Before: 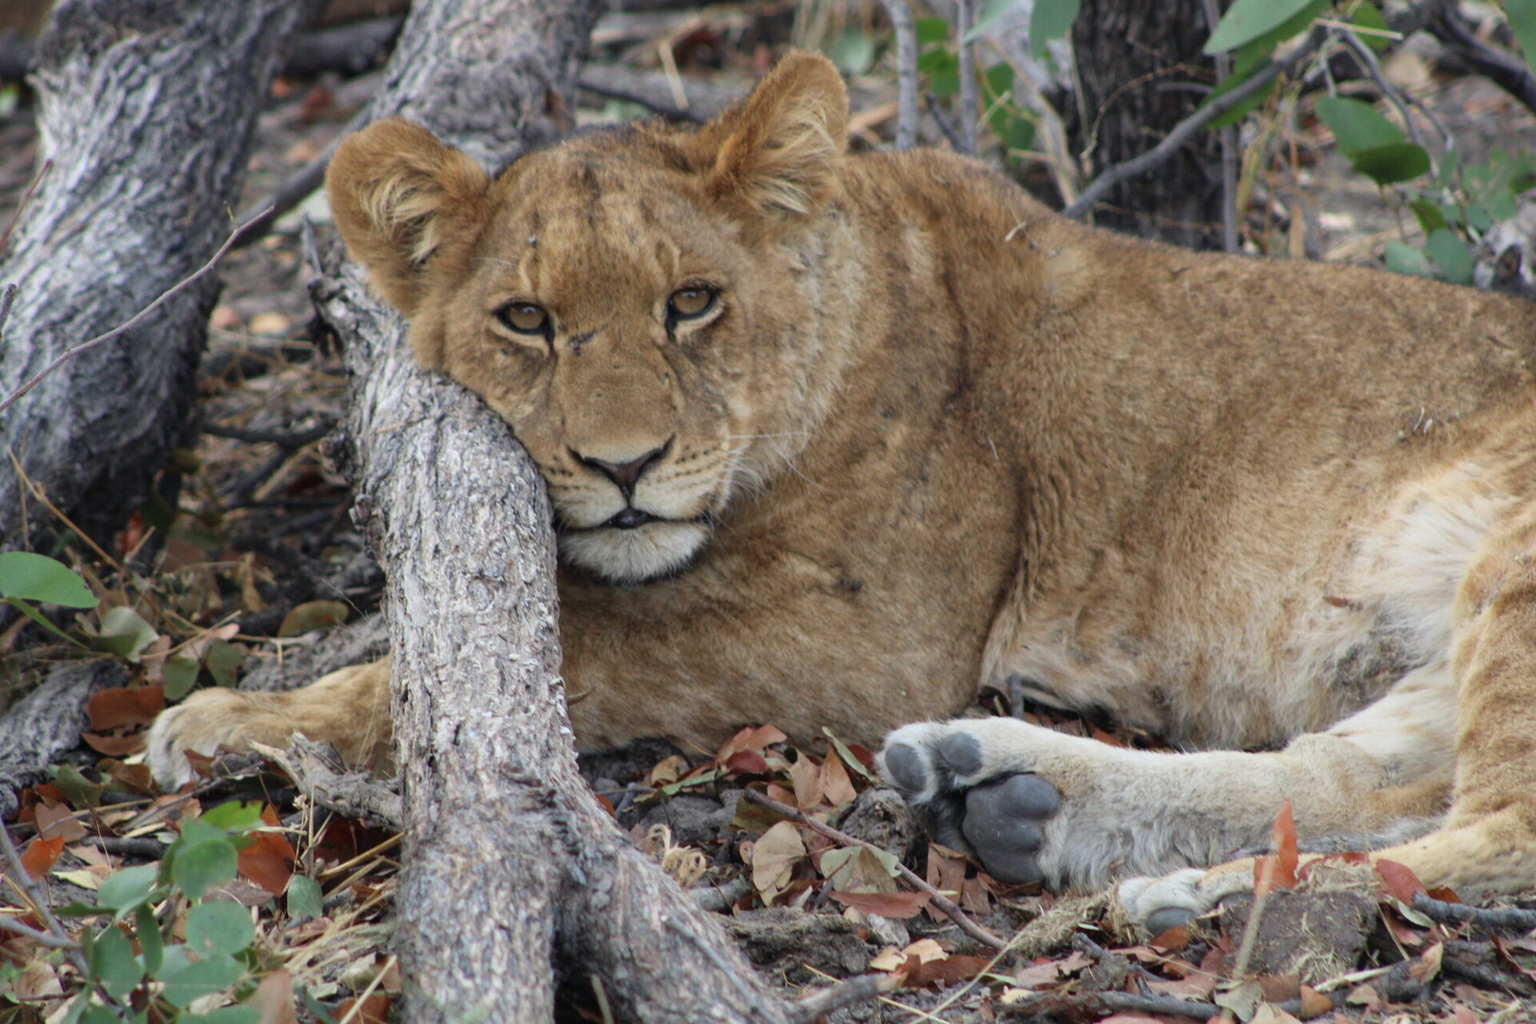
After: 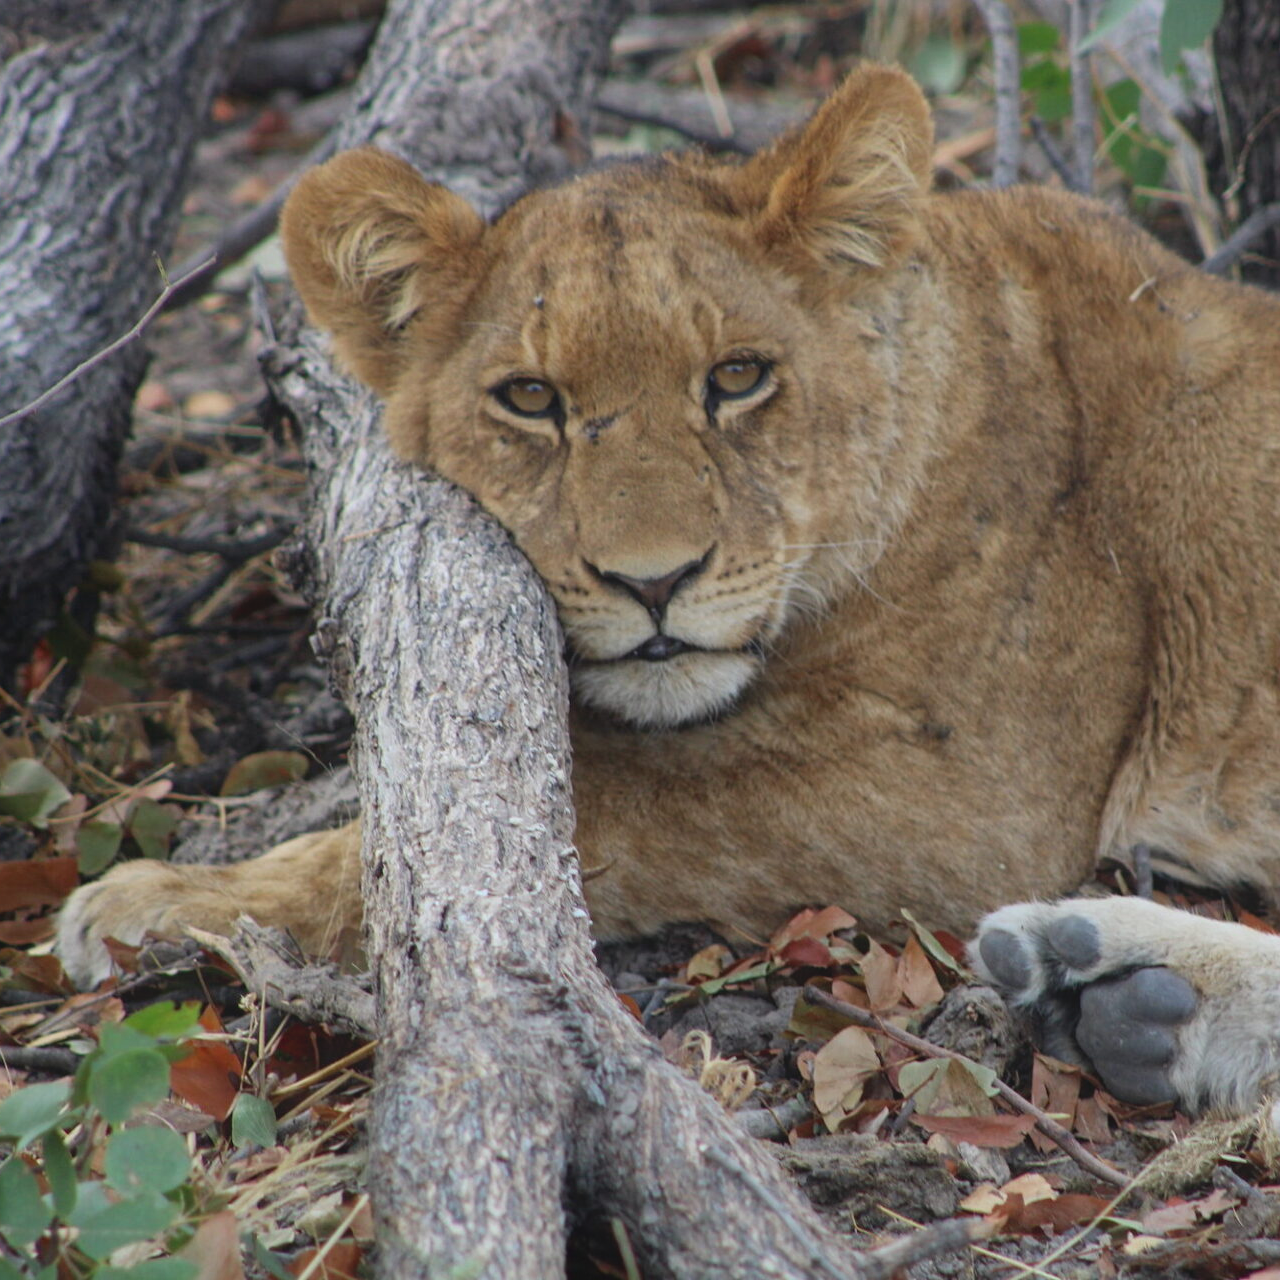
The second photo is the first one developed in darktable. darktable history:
contrast equalizer: y [[0.439, 0.44, 0.442, 0.457, 0.493, 0.498], [0.5 ×6], [0.5 ×6], [0 ×6], [0 ×6]], mix 0.76
crop and rotate: left 6.617%, right 26.717%
